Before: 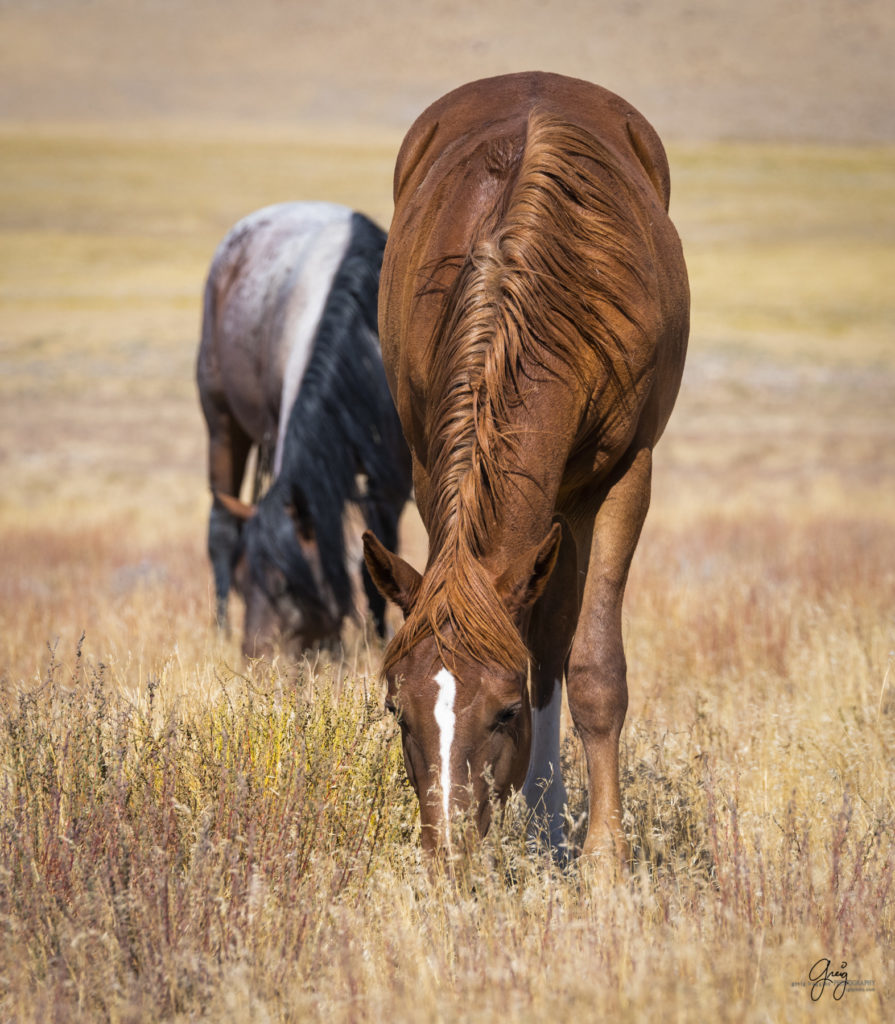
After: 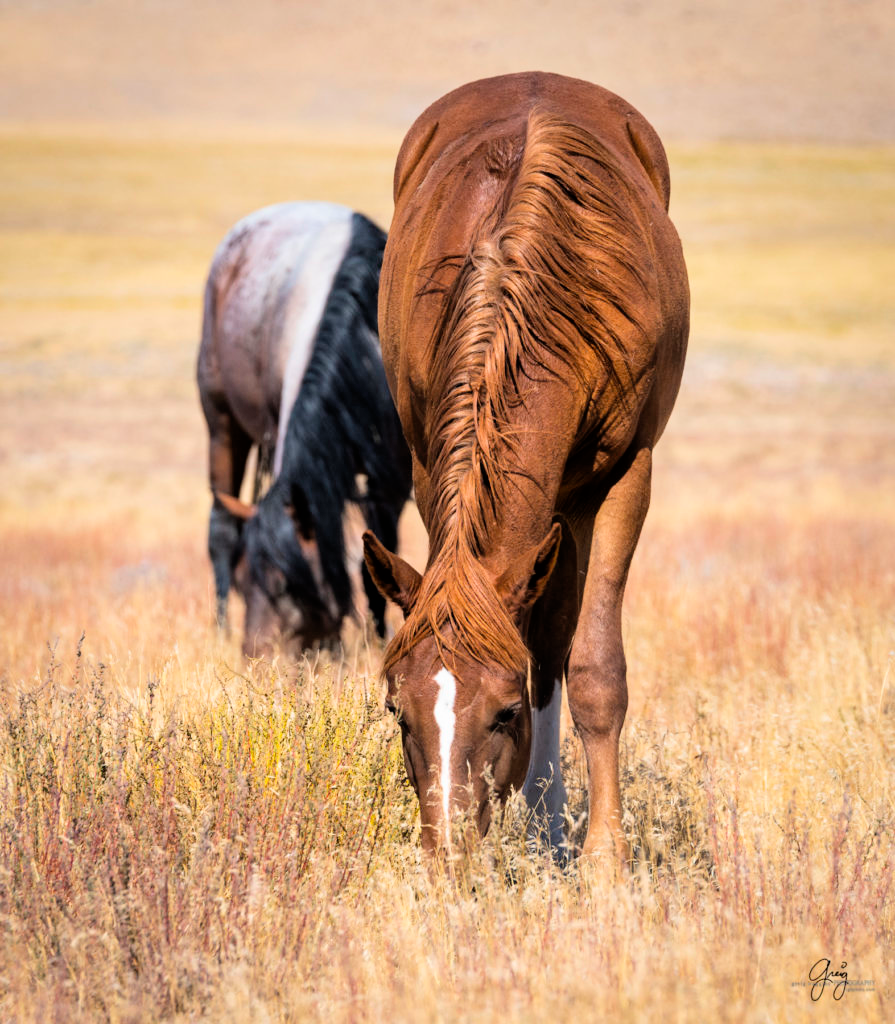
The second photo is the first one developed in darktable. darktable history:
filmic rgb: black relative exposure -7.48 EV, white relative exposure 4.83 EV, hardness 3.4, color science v6 (2022)
levels: mode automatic
